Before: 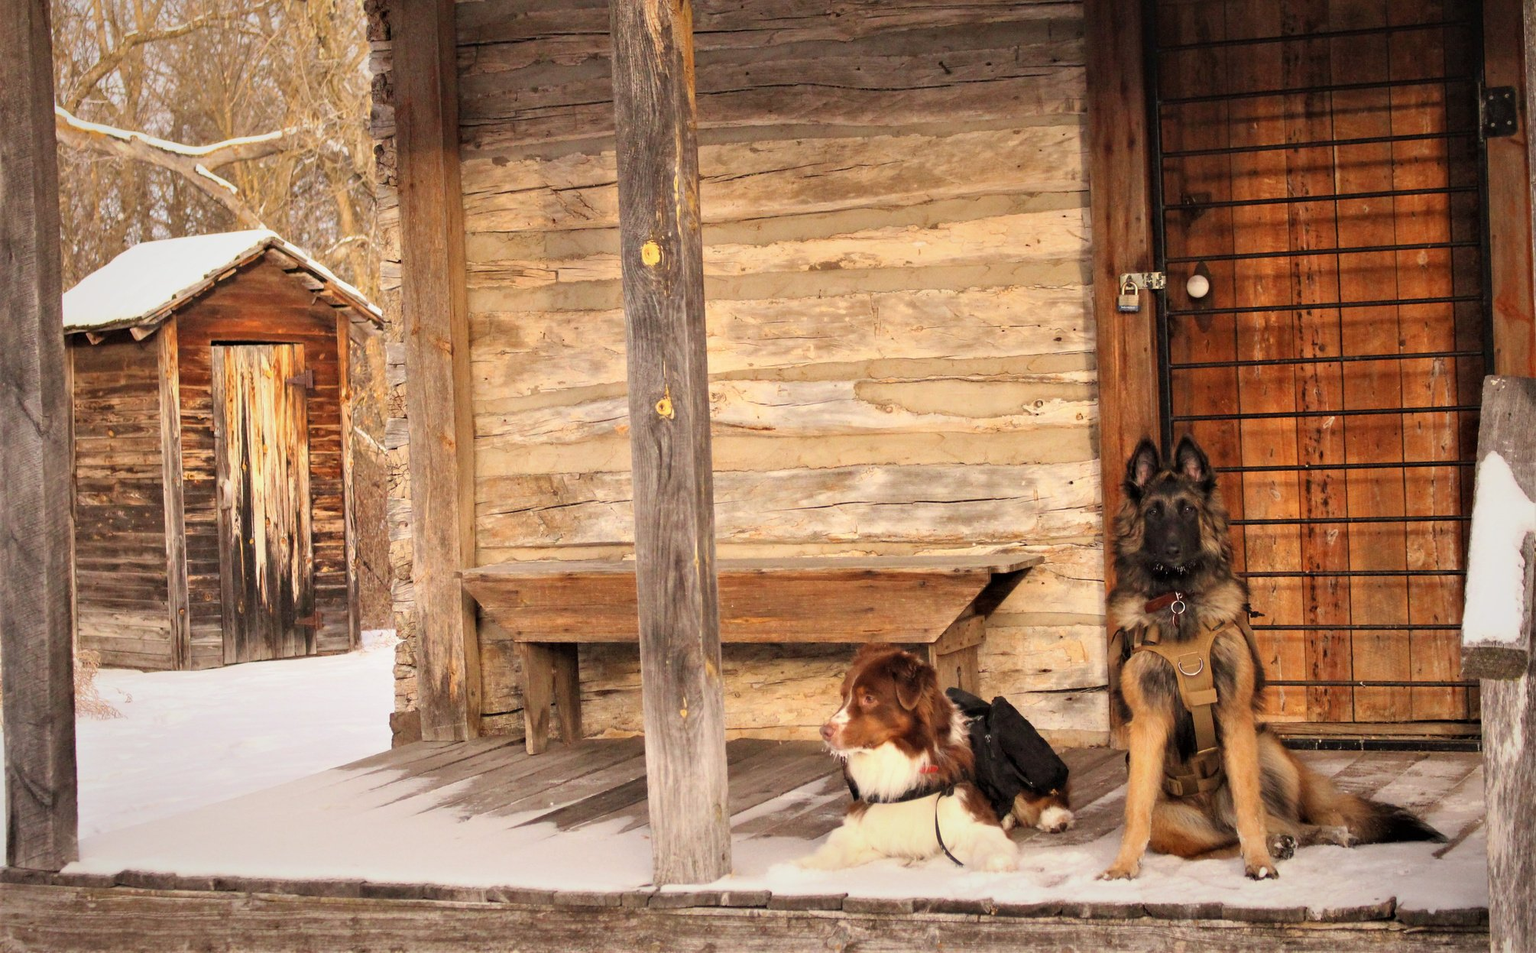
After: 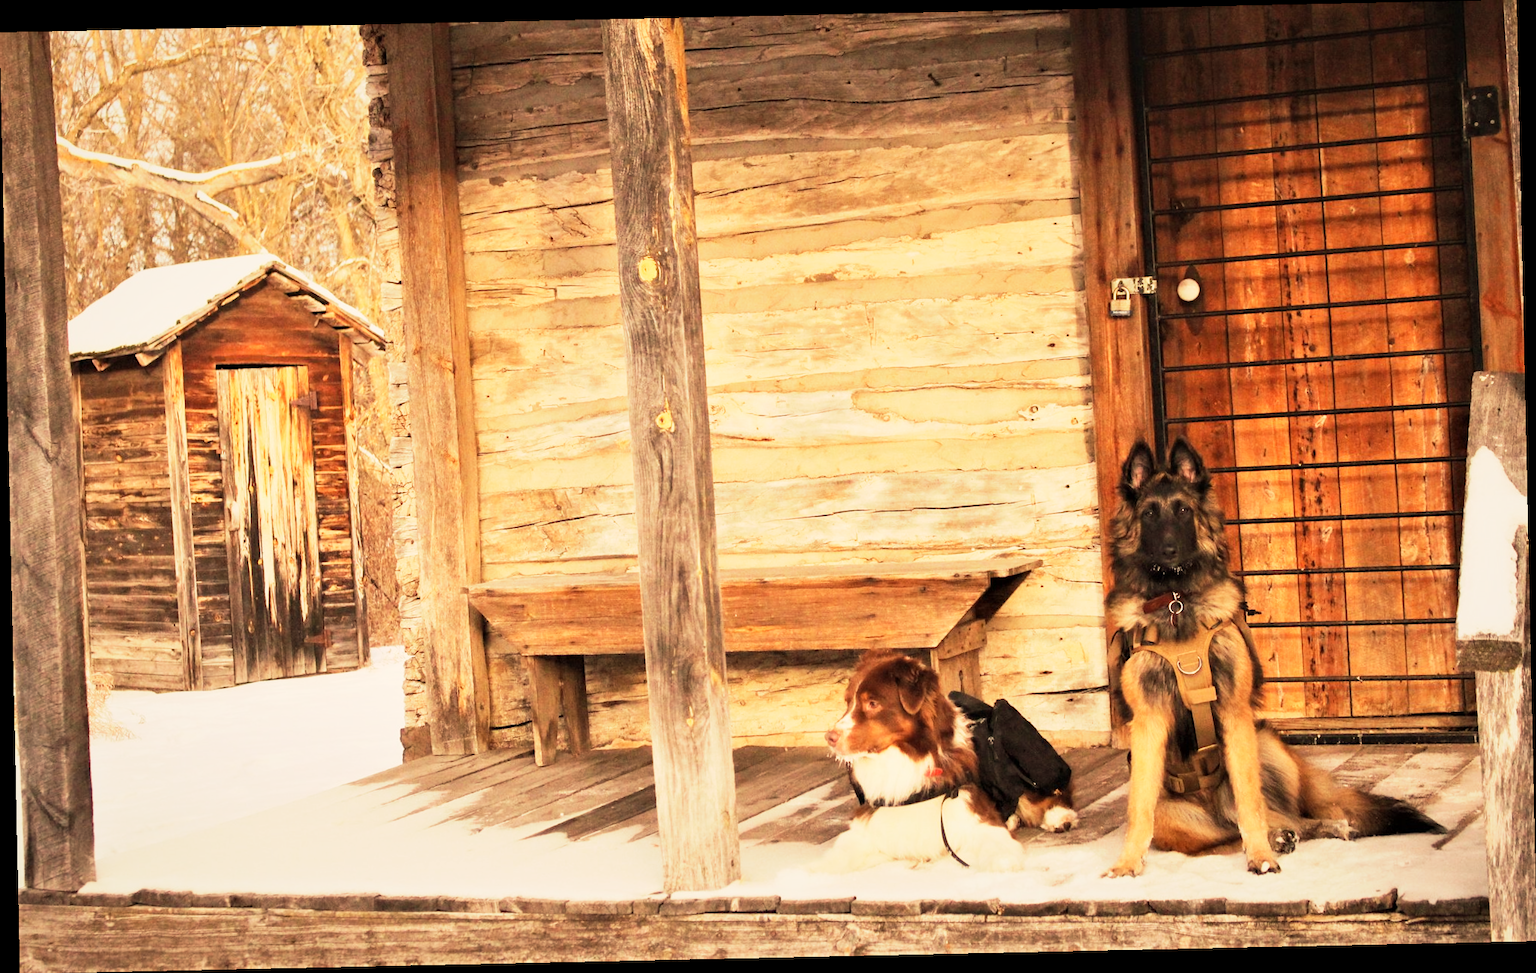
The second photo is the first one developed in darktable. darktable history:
base curve: curves: ch0 [(0, 0) (0.088, 0.125) (0.176, 0.251) (0.354, 0.501) (0.613, 0.749) (1, 0.877)], preserve colors none
rotate and perspective: rotation -1.24°, automatic cropping off
tone equalizer: -8 EV -0.417 EV, -7 EV -0.389 EV, -6 EV -0.333 EV, -5 EV -0.222 EV, -3 EV 0.222 EV, -2 EV 0.333 EV, -1 EV 0.389 EV, +0 EV 0.417 EV, edges refinement/feathering 500, mask exposure compensation -1.57 EV, preserve details no
white balance: red 1.123, blue 0.83
